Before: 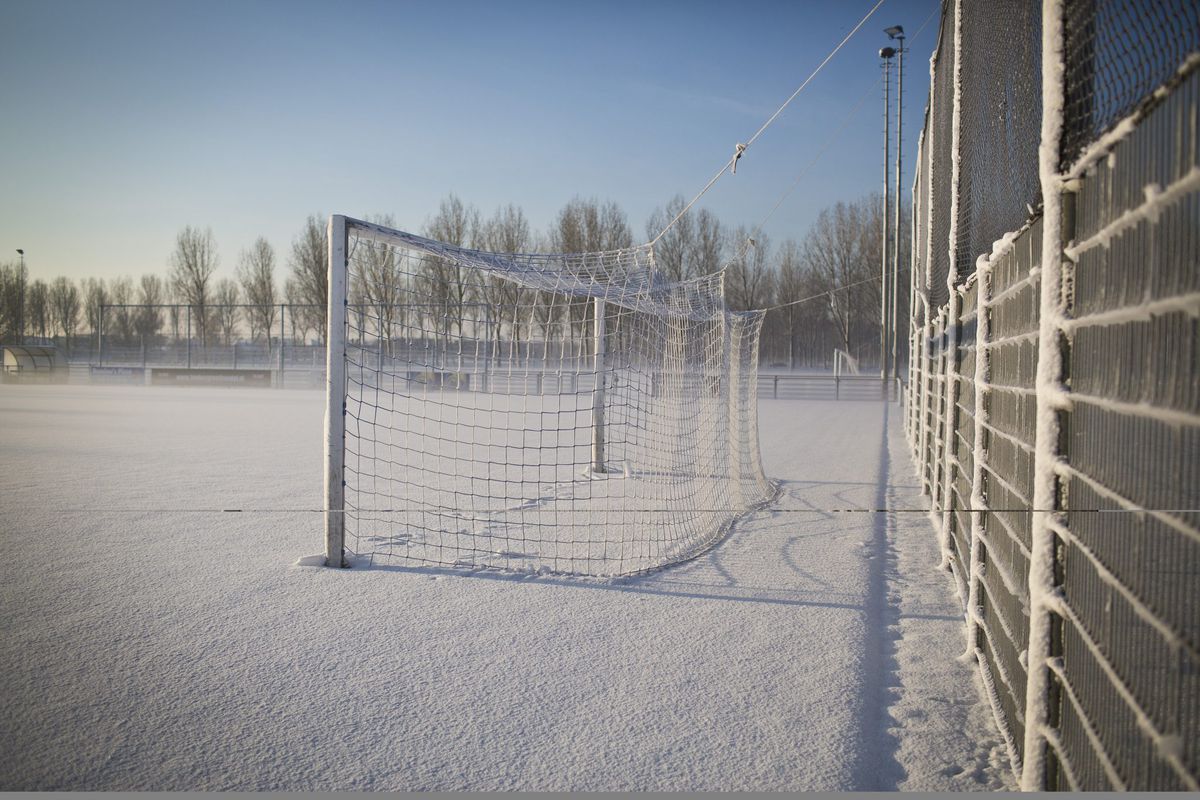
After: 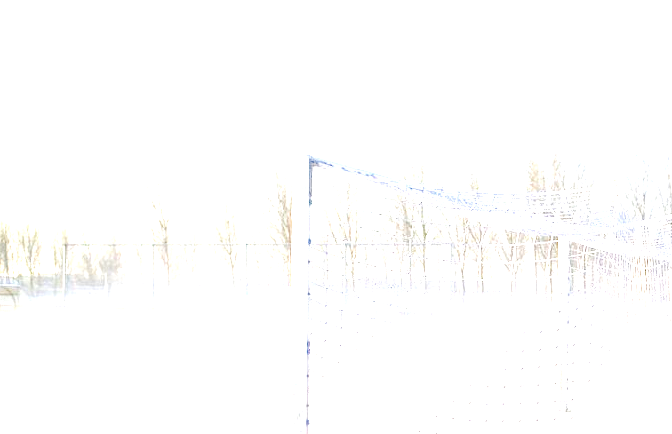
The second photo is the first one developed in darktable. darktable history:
tone curve: curves: ch0 [(0, 0) (0.003, 0.008) (0.011, 0.011) (0.025, 0.018) (0.044, 0.028) (0.069, 0.039) (0.1, 0.056) (0.136, 0.081) (0.177, 0.118) (0.224, 0.164) (0.277, 0.223) (0.335, 0.3) (0.399, 0.399) (0.468, 0.51) (0.543, 0.618) (0.623, 0.71) (0.709, 0.79) (0.801, 0.865) (0.898, 0.93) (1, 1)], preserve colors none
exposure: black level correction 0, exposure 1.885 EV, compensate exposure bias true, compensate highlight preservation false
contrast brightness saturation: saturation 0.133
color balance rgb: shadows lift › chroma 1.8%, shadows lift › hue 263.54°, perceptual saturation grading › global saturation 10.035%, perceptual brilliance grading › global brilliance 24.287%
local contrast: detail 109%
crop and rotate: left 3.049%, top 7.645%, right 40.905%, bottom 37.996%
